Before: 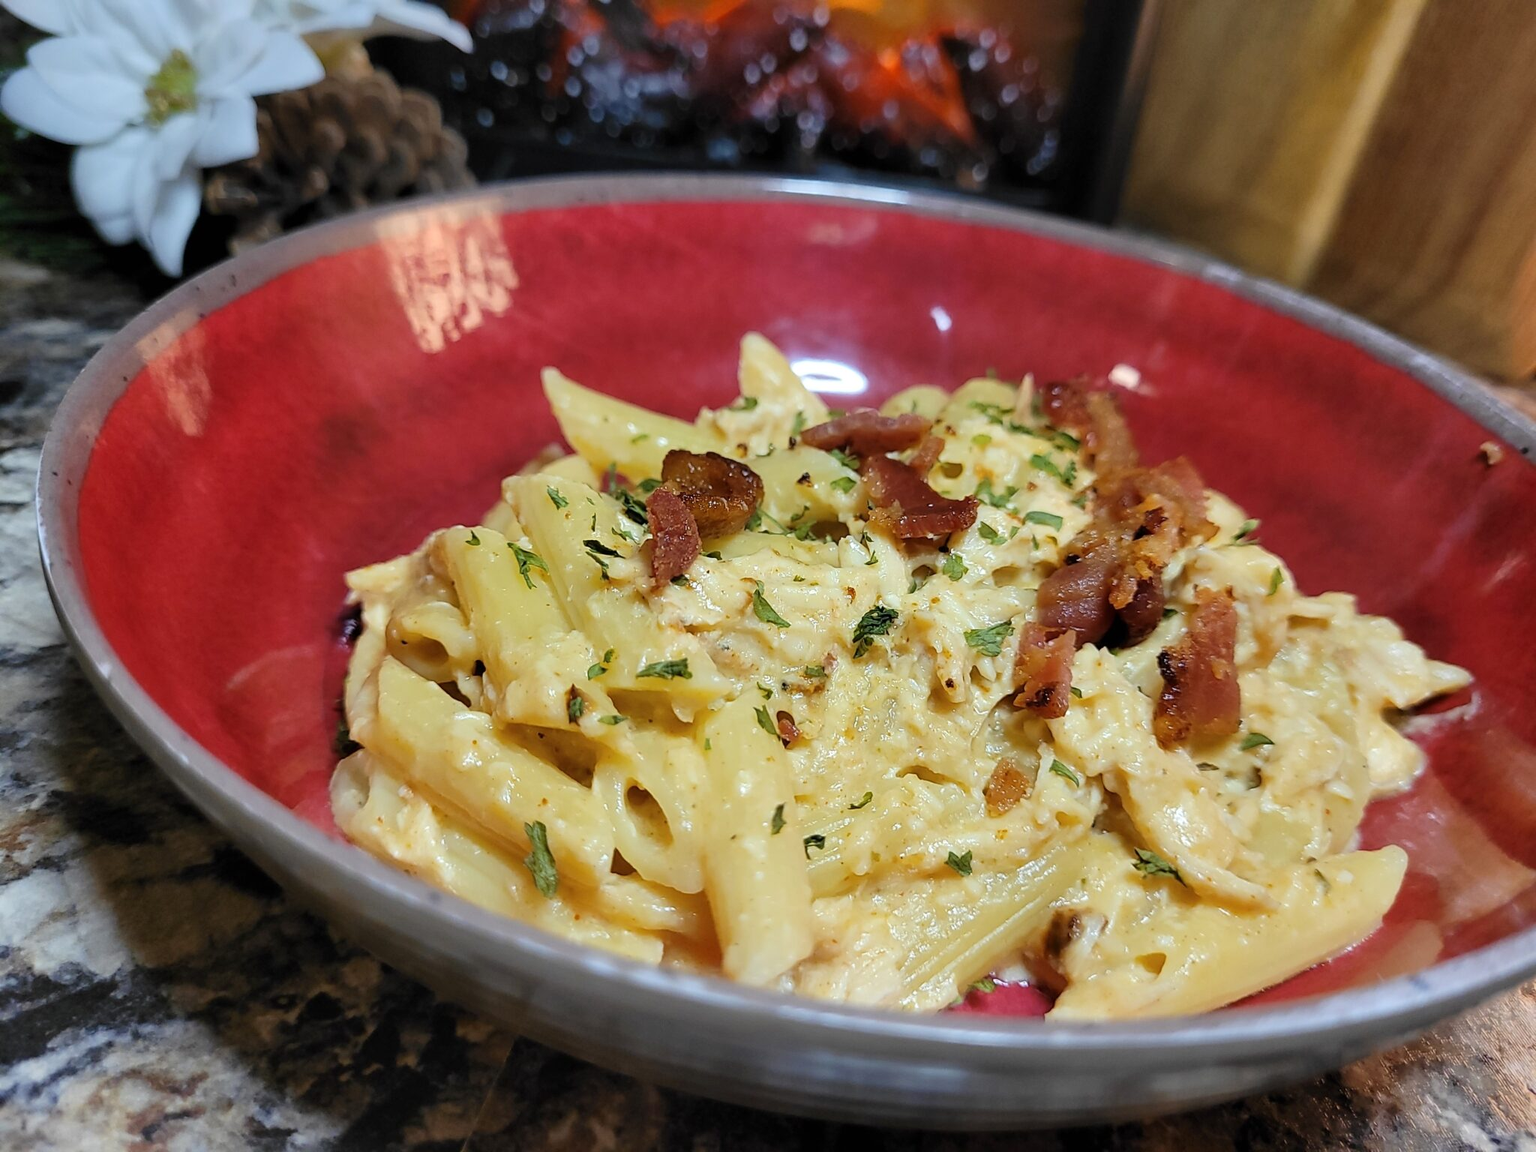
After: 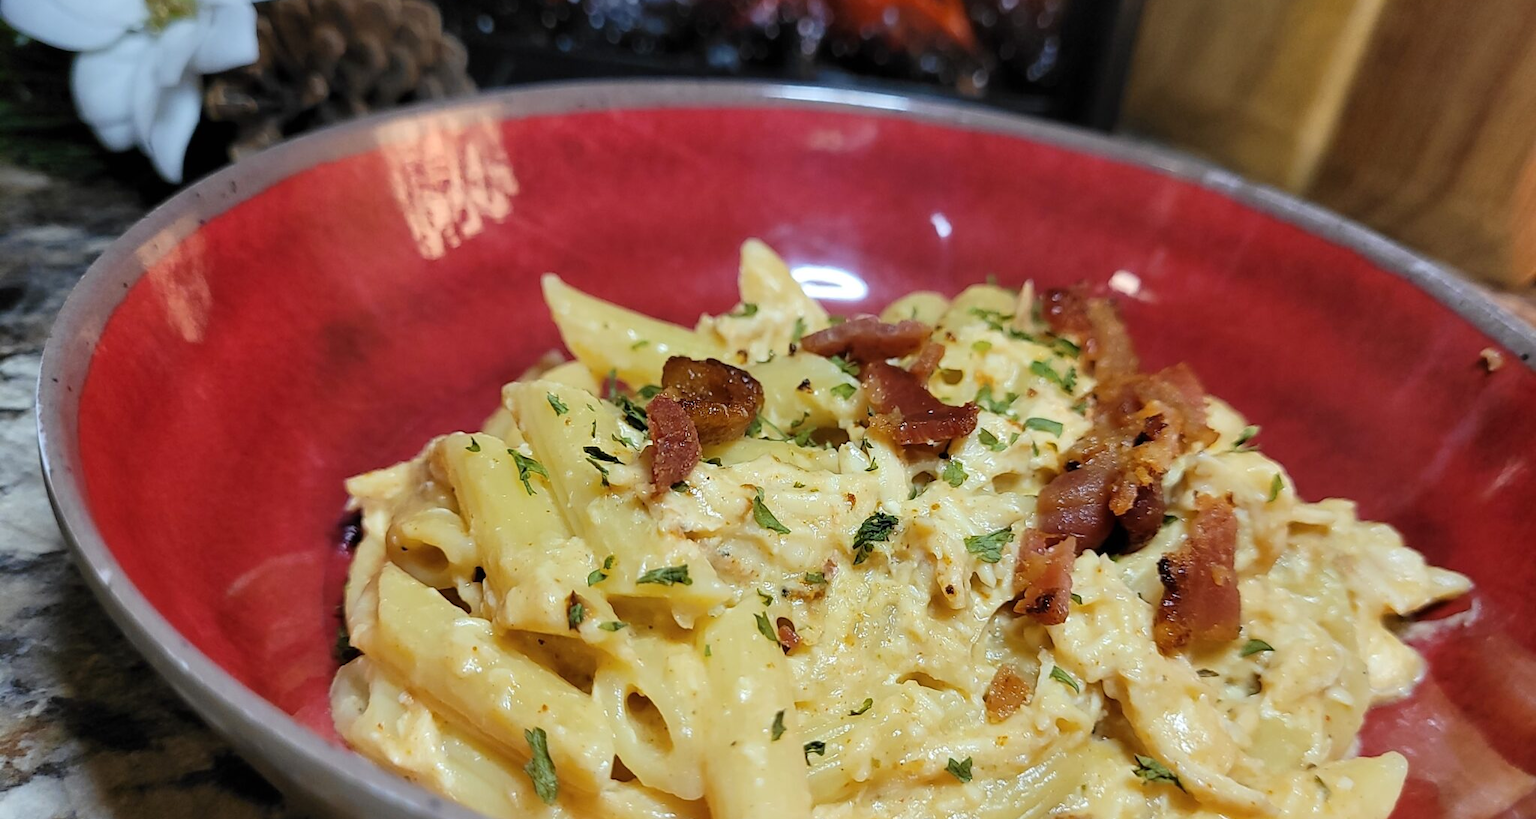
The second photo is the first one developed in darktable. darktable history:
crop and rotate: top 8.198%, bottom 20.684%
